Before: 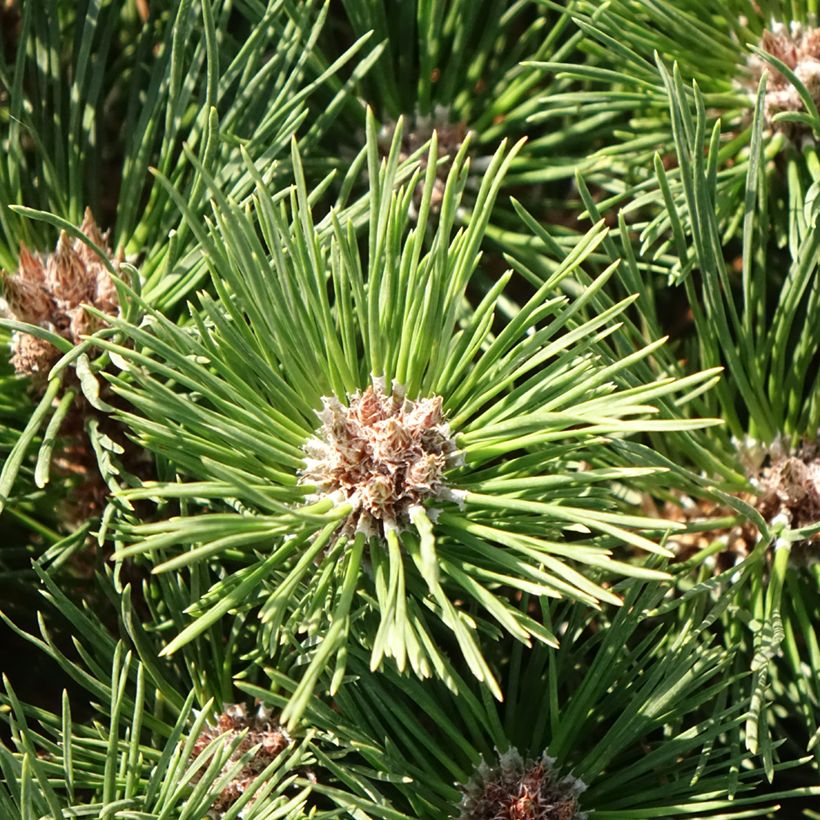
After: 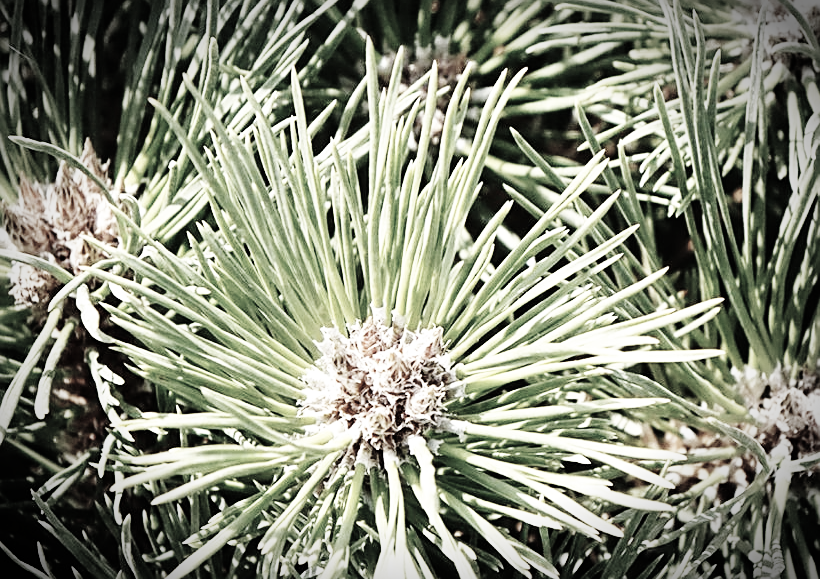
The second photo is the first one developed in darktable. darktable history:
sharpen: on, module defaults
crop and rotate: top 8.424%, bottom 20.851%
color zones: curves: ch1 [(0, 0.153) (0.143, 0.15) (0.286, 0.151) (0.429, 0.152) (0.571, 0.152) (0.714, 0.151) (0.857, 0.151) (1, 0.153)]
vignetting: brightness -0.8, automatic ratio true
base curve: curves: ch0 [(0, 0) (0, 0) (0.002, 0.001) (0.008, 0.003) (0.019, 0.011) (0.037, 0.037) (0.064, 0.11) (0.102, 0.232) (0.152, 0.379) (0.216, 0.524) (0.296, 0.665) (0.394, 0.789) (0.512, 0.881) (0.651, 0.945) (0.813, 0.986) (1, 1)], preserve colors none
